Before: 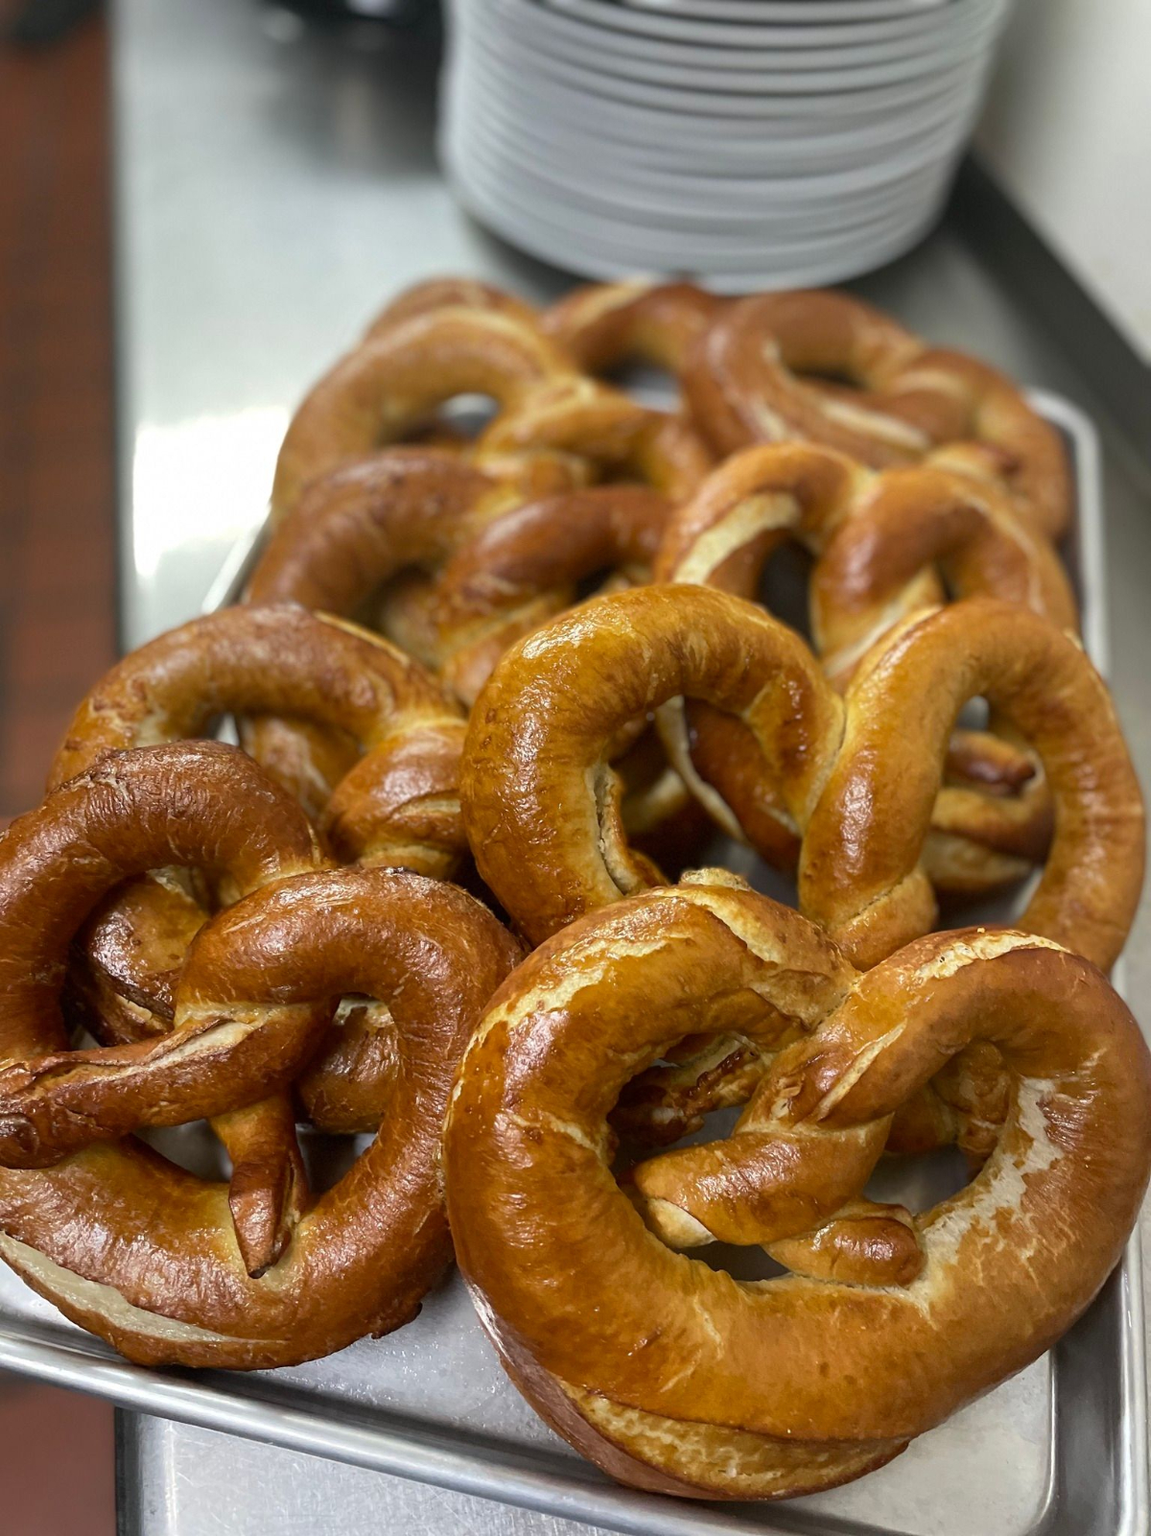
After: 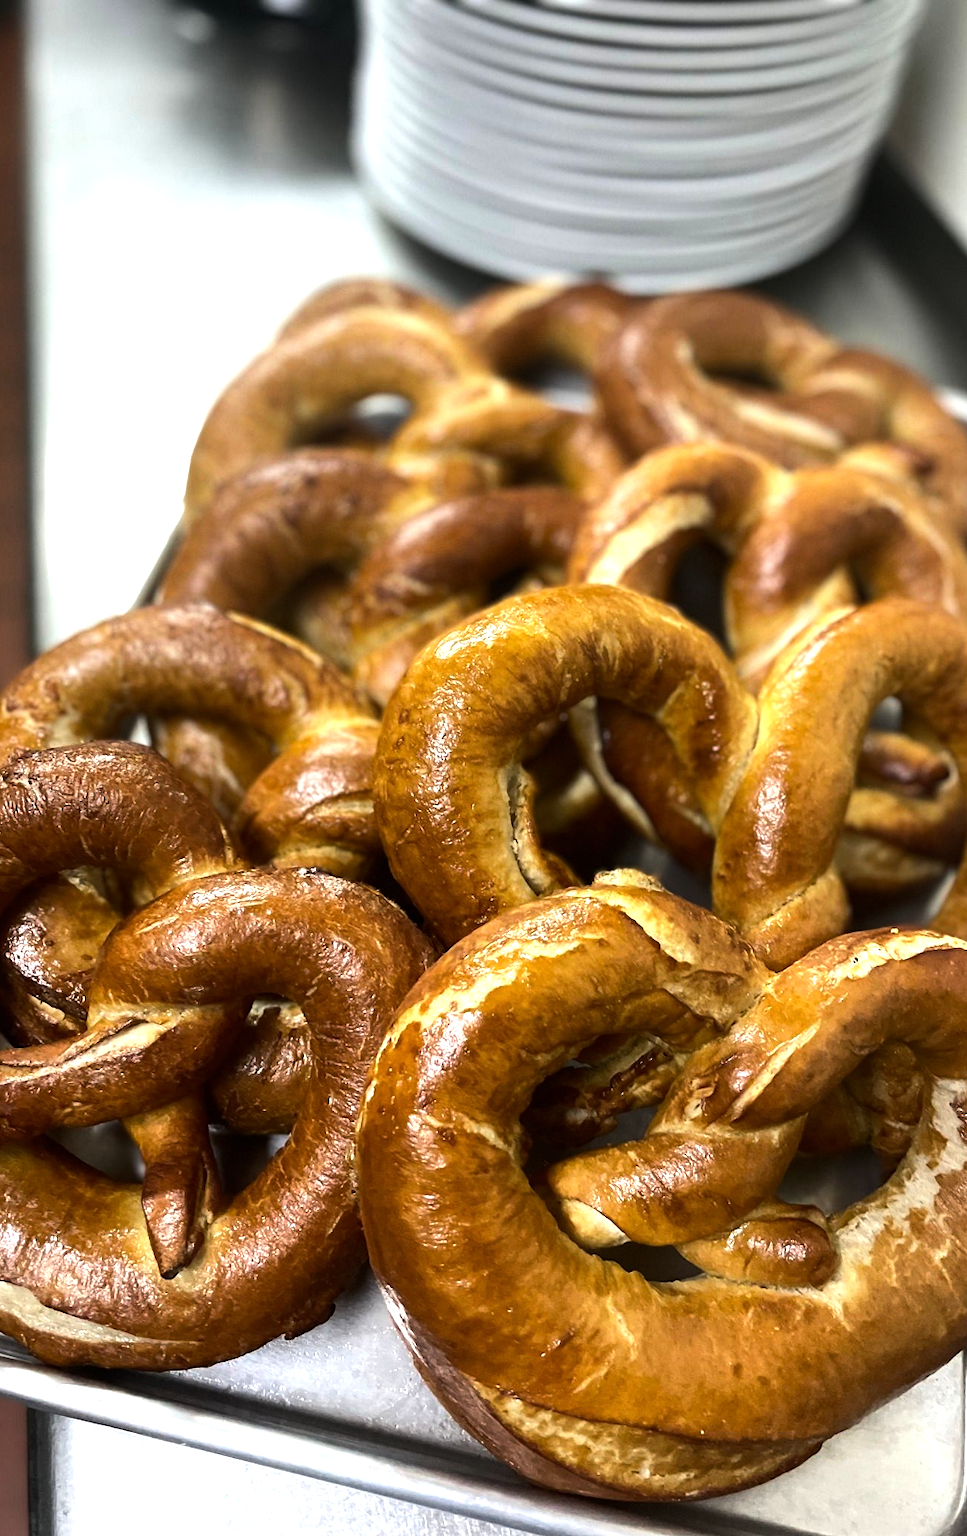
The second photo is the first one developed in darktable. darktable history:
crop: left 7.598%, right 7.873%
tone equalizer: -8 EV -1.08 EV, -7 EV -1.01 EV, -6 EV -0.867 EV, -5 EV -0.578 EV, -3 EV 0.578 EV, -2 EV 0.867 EV, -1 EV 1.01 EV, +0 EV 1.08 EV, edges refinement/feathering 500, mask exposure compensation -1.57 EV, preserve details no
